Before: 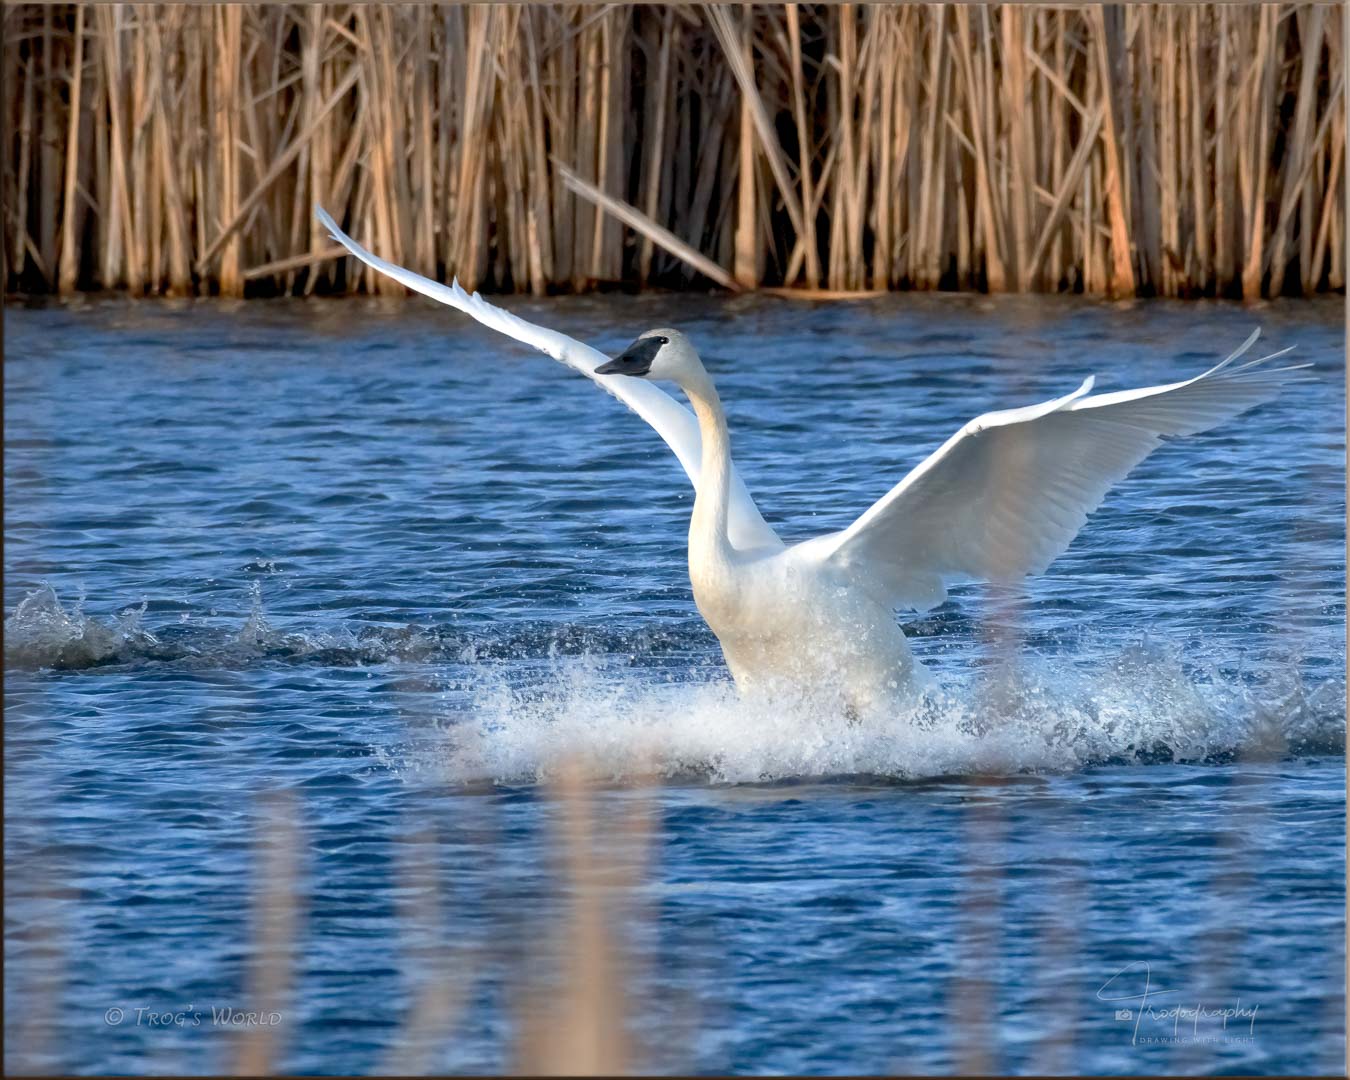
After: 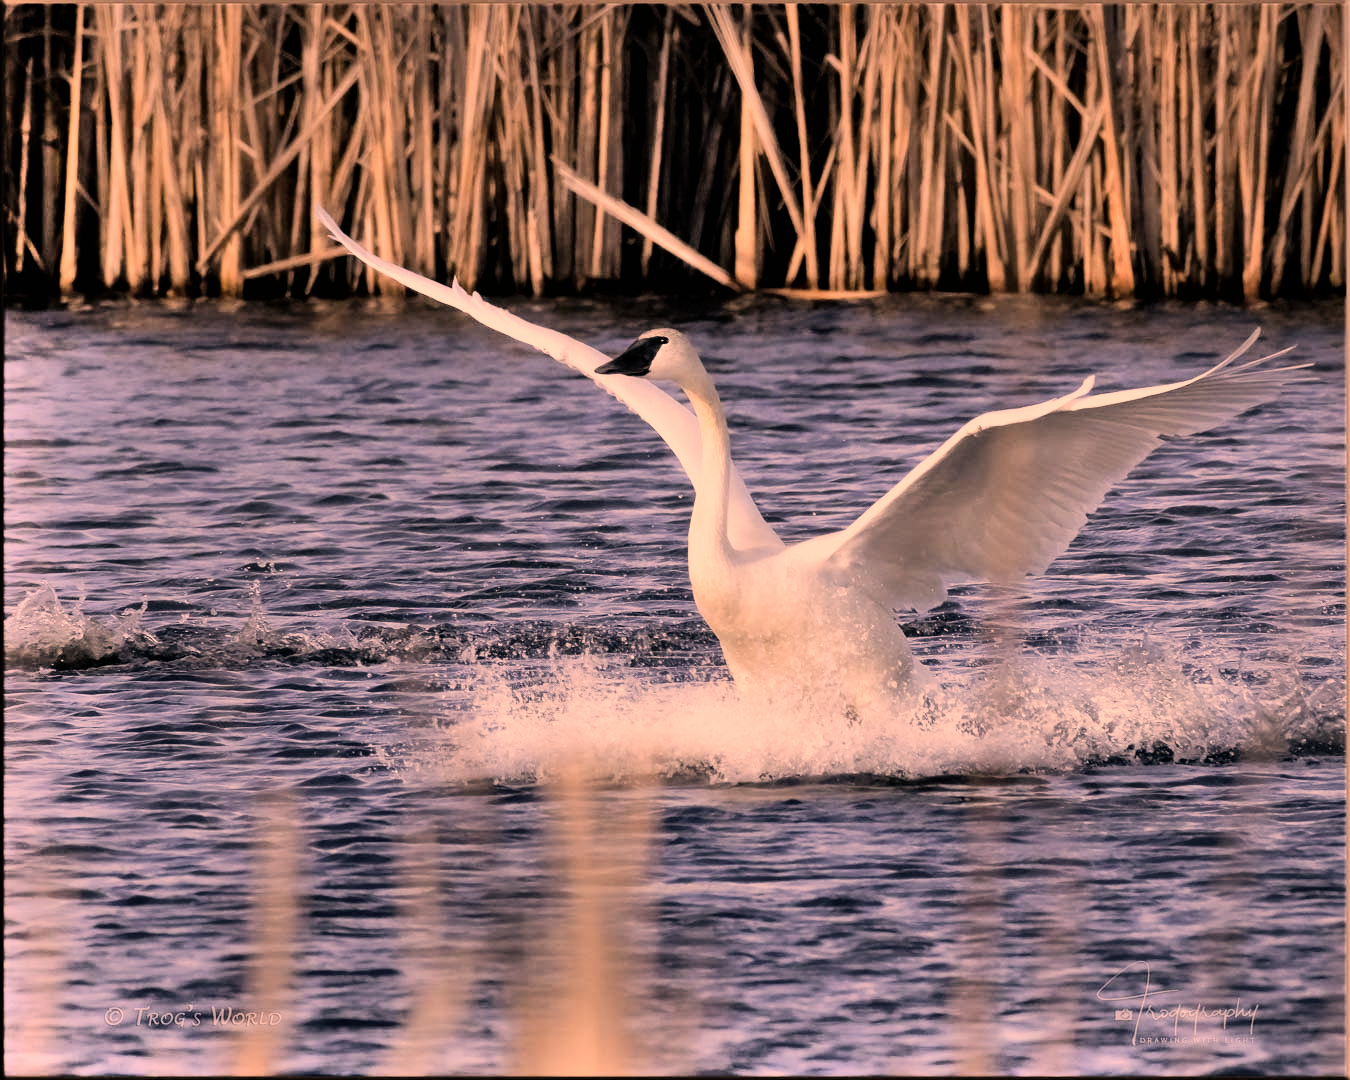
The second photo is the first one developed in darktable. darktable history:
color correction: highlights a* 40, highlights b* 40, saturation 0.69
filmic rgb: black relative exposure -5 EV, white relative exposure 3.5 EV, hardness 3.19, contrast 1.5, highlights saturation mix -50%
shadows and highlights: shadows 75, highlights -60.85, soften with gaussian
